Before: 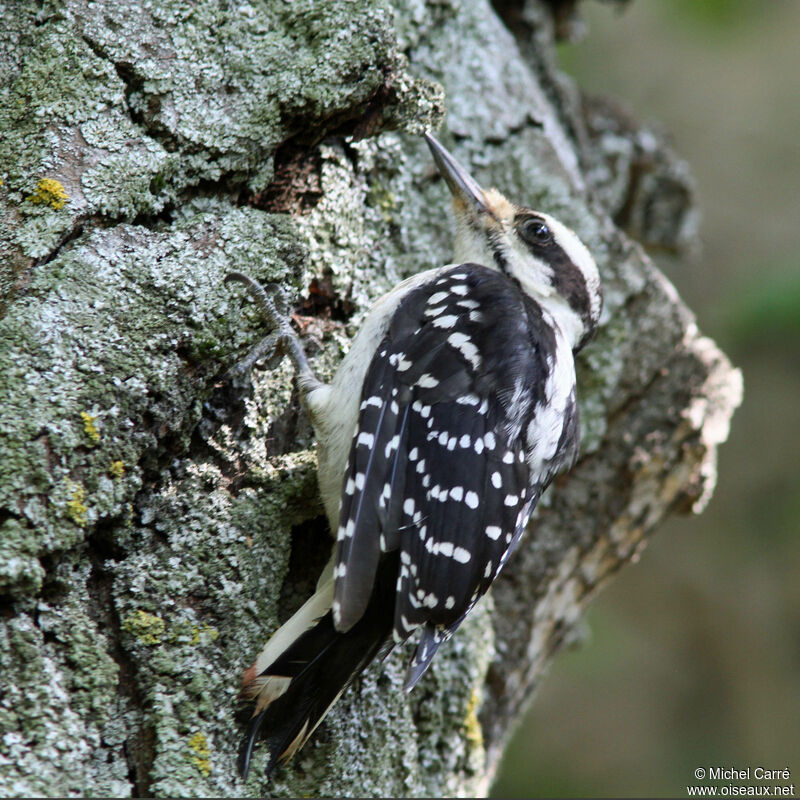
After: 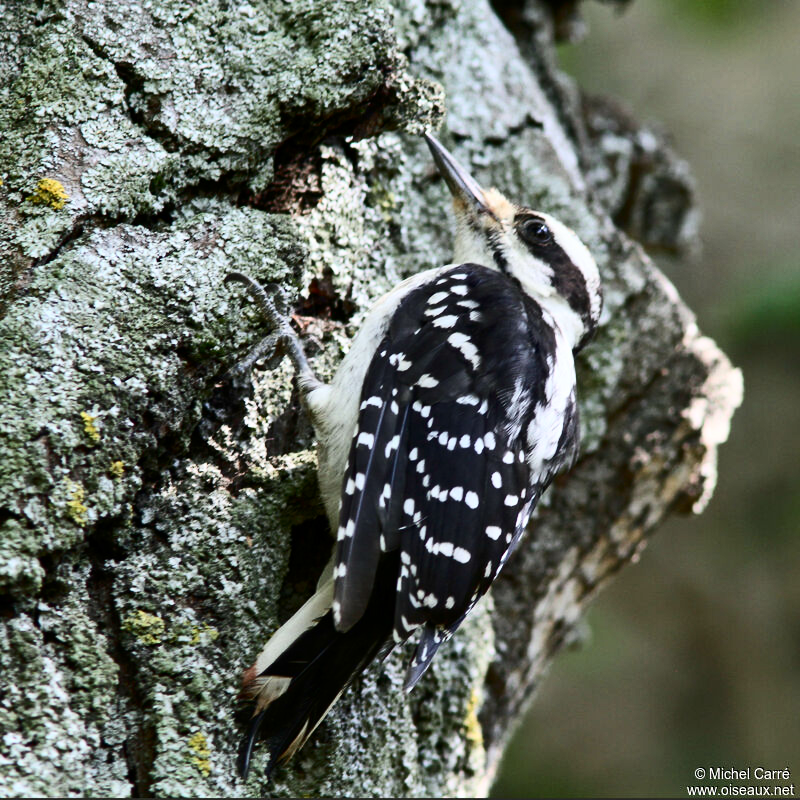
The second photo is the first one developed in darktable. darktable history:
contrast brightness saturation: contrast 0.277
